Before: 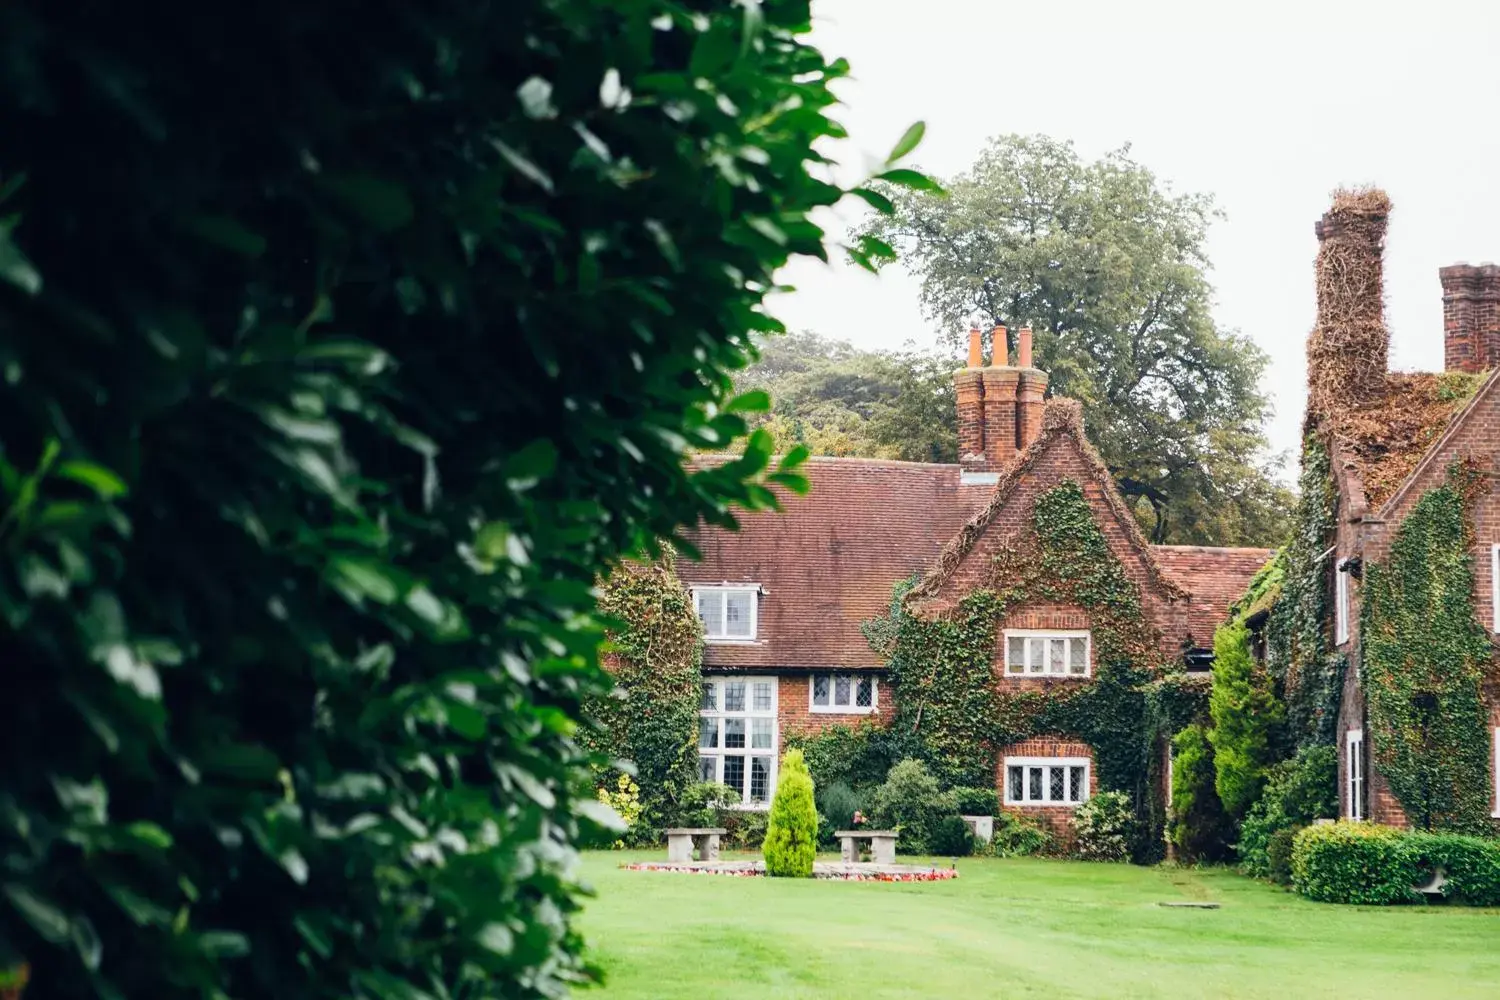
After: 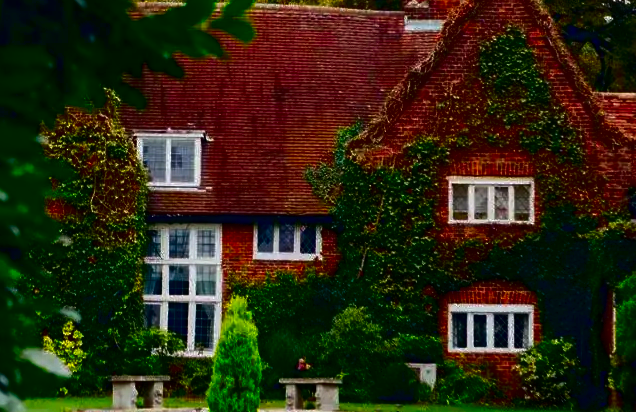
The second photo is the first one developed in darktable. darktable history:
crop: left 37.104%, top 45.343%, right 20.481%, bottom 13.367%
contrast brightness saturation: brightness -0.999, saturation 0.991
